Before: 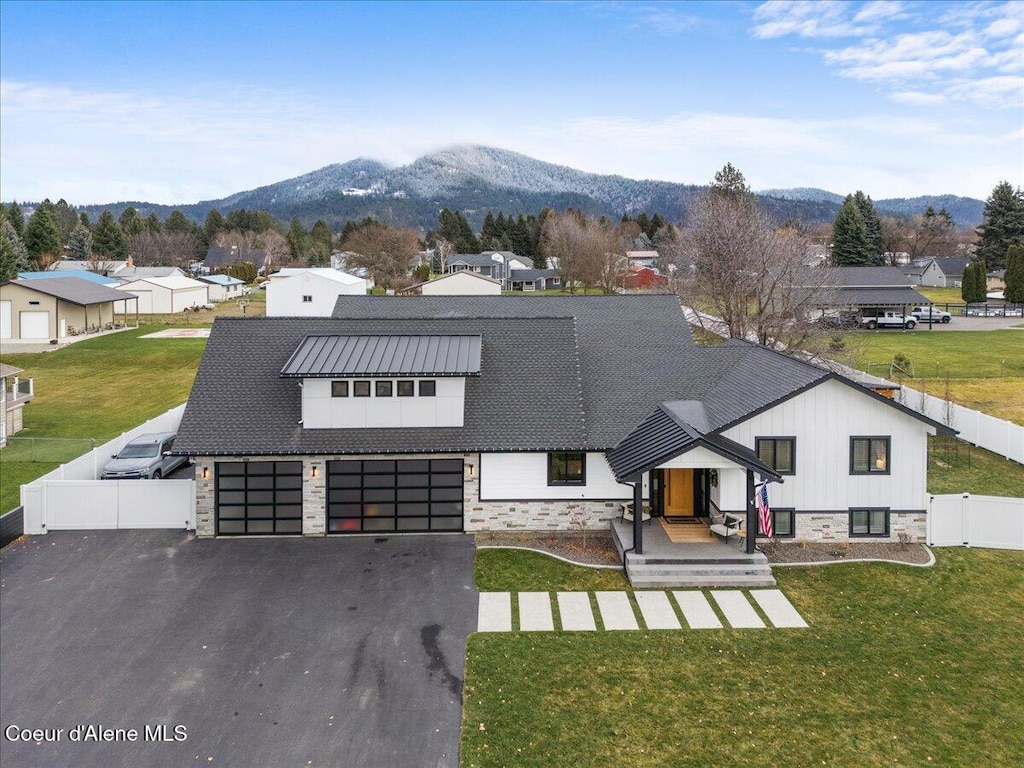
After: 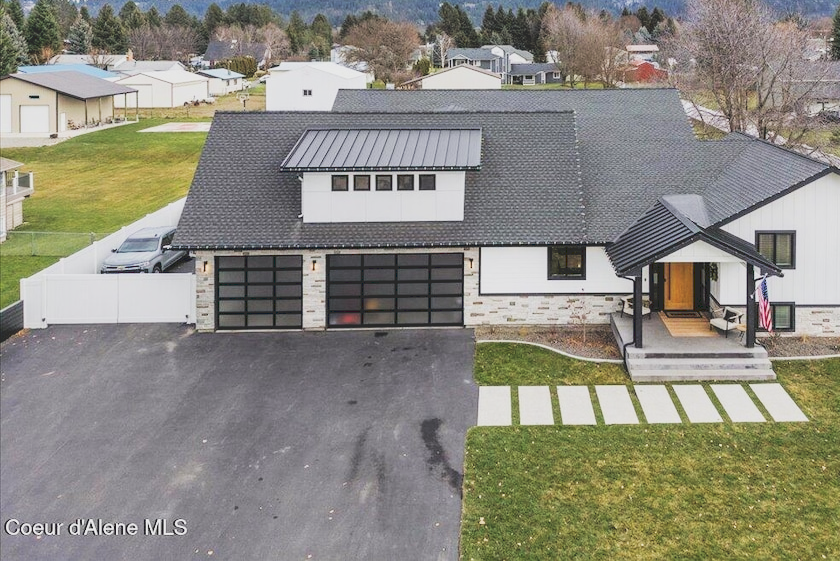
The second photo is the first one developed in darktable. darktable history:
tone curve: curves: ch0 [(0, 0) (0.003, 0.156) (0.011, 0.156) (0.025, 0.161) (0.044, 0.164) (0.069, 0.178) (0.1, 0.201) (0.136, 0.229) (0.177, 0.263) (0.224, 0.301) (0.277, 0.355) (0.335, 0.415) (0.399, 0.48) (0.468, 0.561) (0.543, 0.647) (0.623, 0.735) (0.709, 0.819) (0.801, 0.893) (0.898, 0.953) (1, 1)], preserve colors none
crop: top 26.893%, right 17.943%
filmic rgb: black relative exposure -7.65 EV, white relative exposure 4.56 EV, hardness 3.61
